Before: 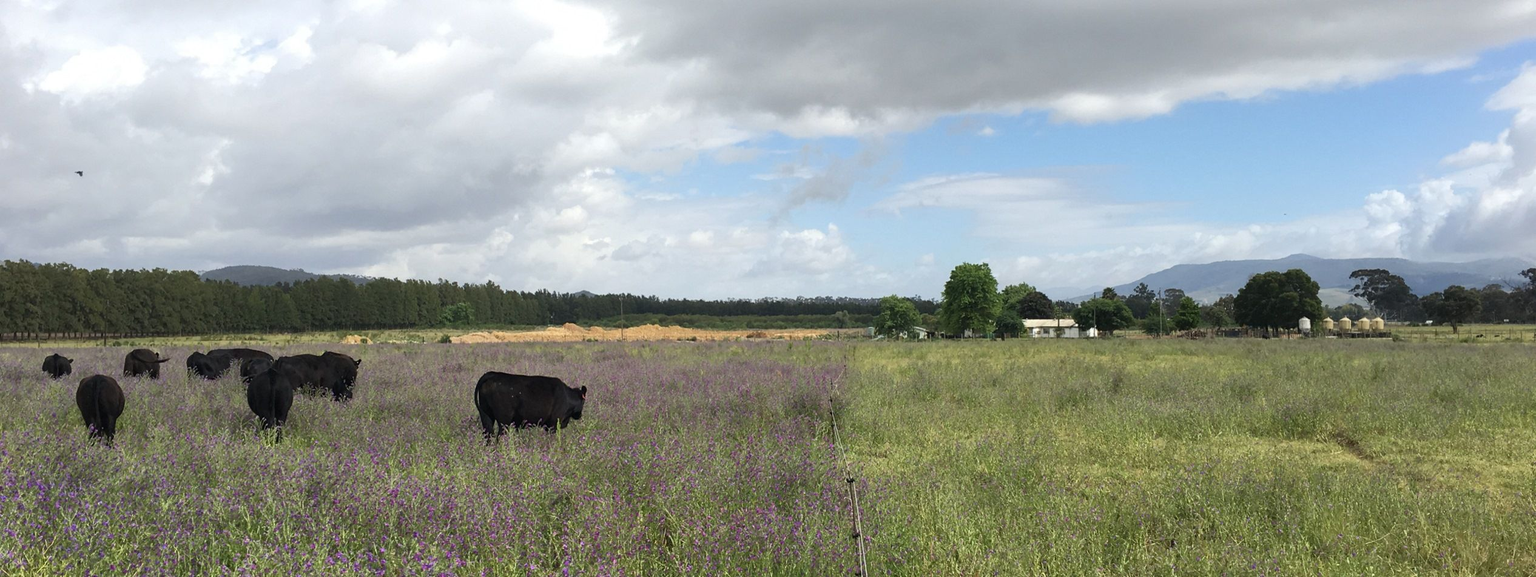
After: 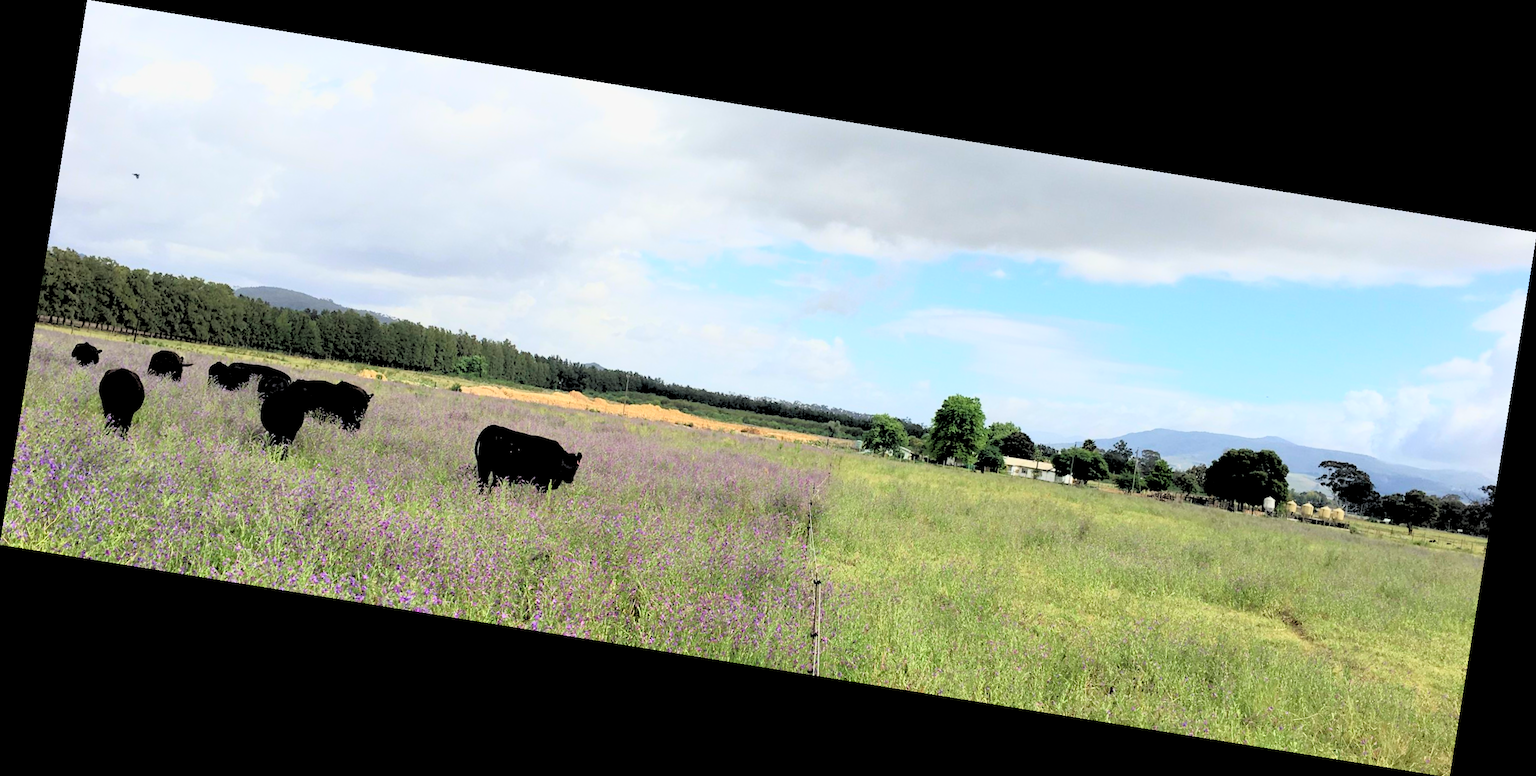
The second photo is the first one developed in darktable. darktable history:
rgb levels: levels [[0.027, 0.429, 0.996], [0, 0.5, 1], [0, 0.5, 1]]
tone curve: curves: ch0 [(0, 0) (0.091, 0.077) (0.517, 0.574) (0.745, 0.82) (0.844, 0.908) (0.909, 0.942) (1, 0.973)]; ch1 [(0, 0) (0.437, 0.404) (0.5, 0.5) (0.534, 0.546) (0.58, 0.603) (0.616, 0.649) (1, 1)]; ch2 [(0, 0) (0.442, 0.415) (0.5, 0.5) (0.535, 0.547) (0.585, 0.62) (1, 1)], color space Lab, independent channels, preserve colors none
contrast brightness saturation: saturation -0.1
rotate and perspective: rotation 9.12°, automatic cropping off
